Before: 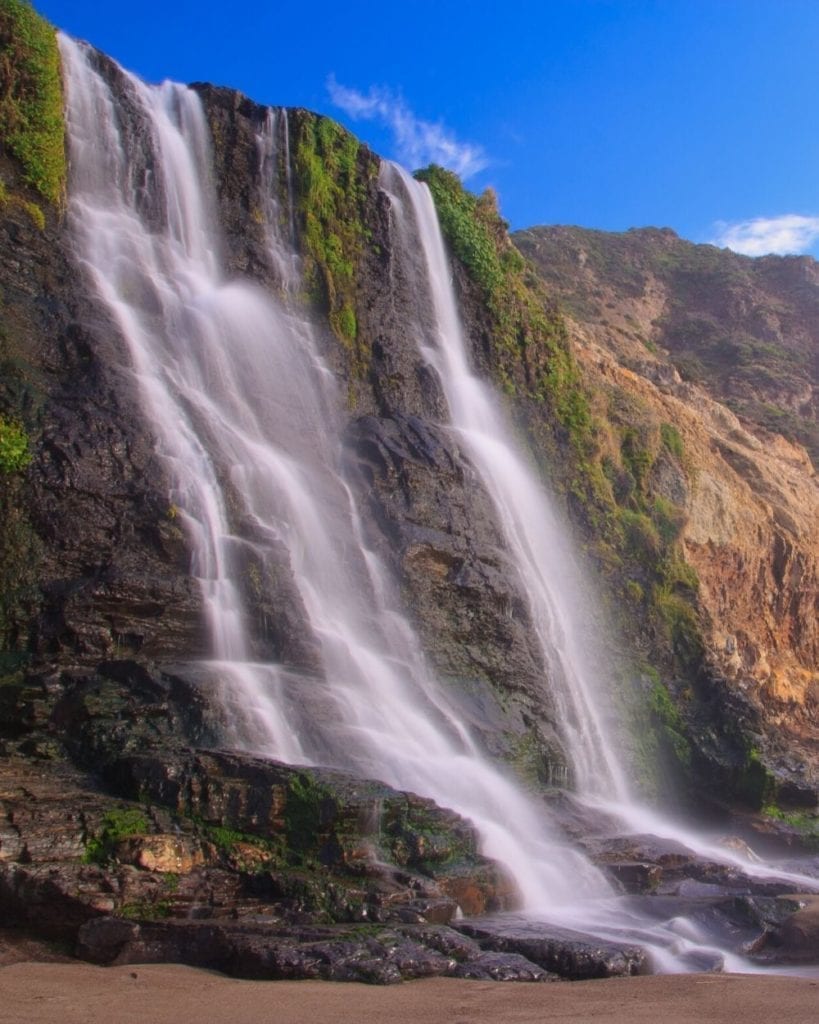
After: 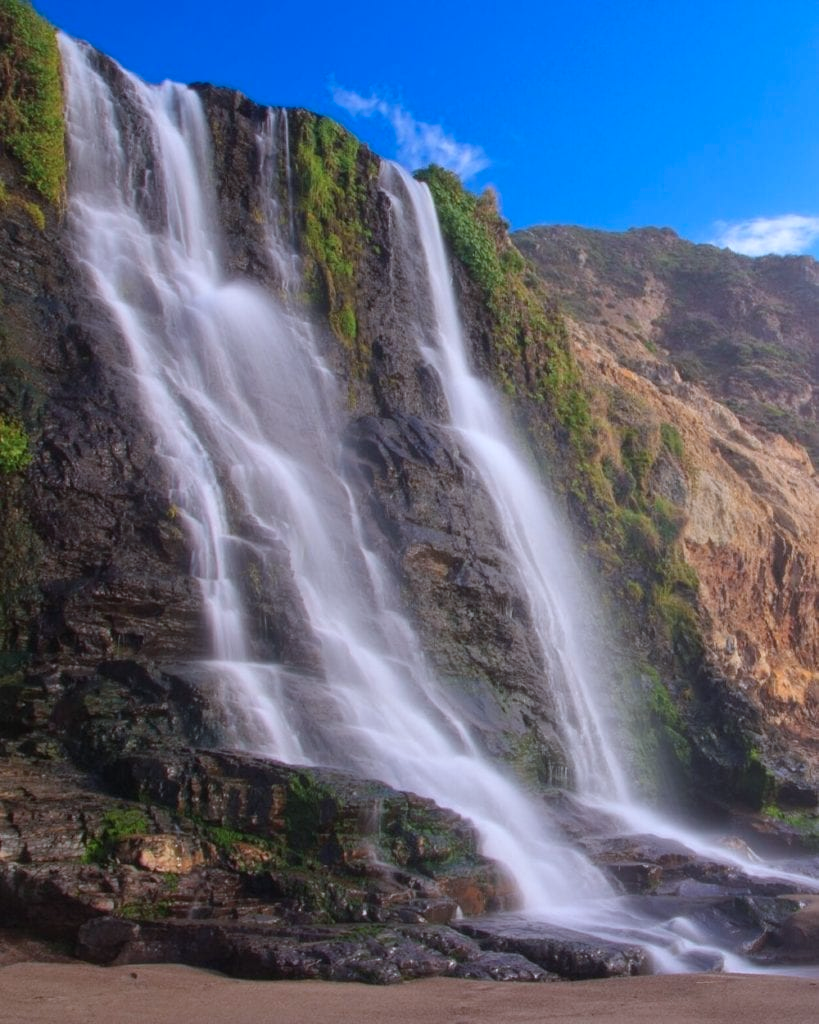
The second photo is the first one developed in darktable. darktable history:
color correction: highlights a* -3.76, highlights b* -10.96
